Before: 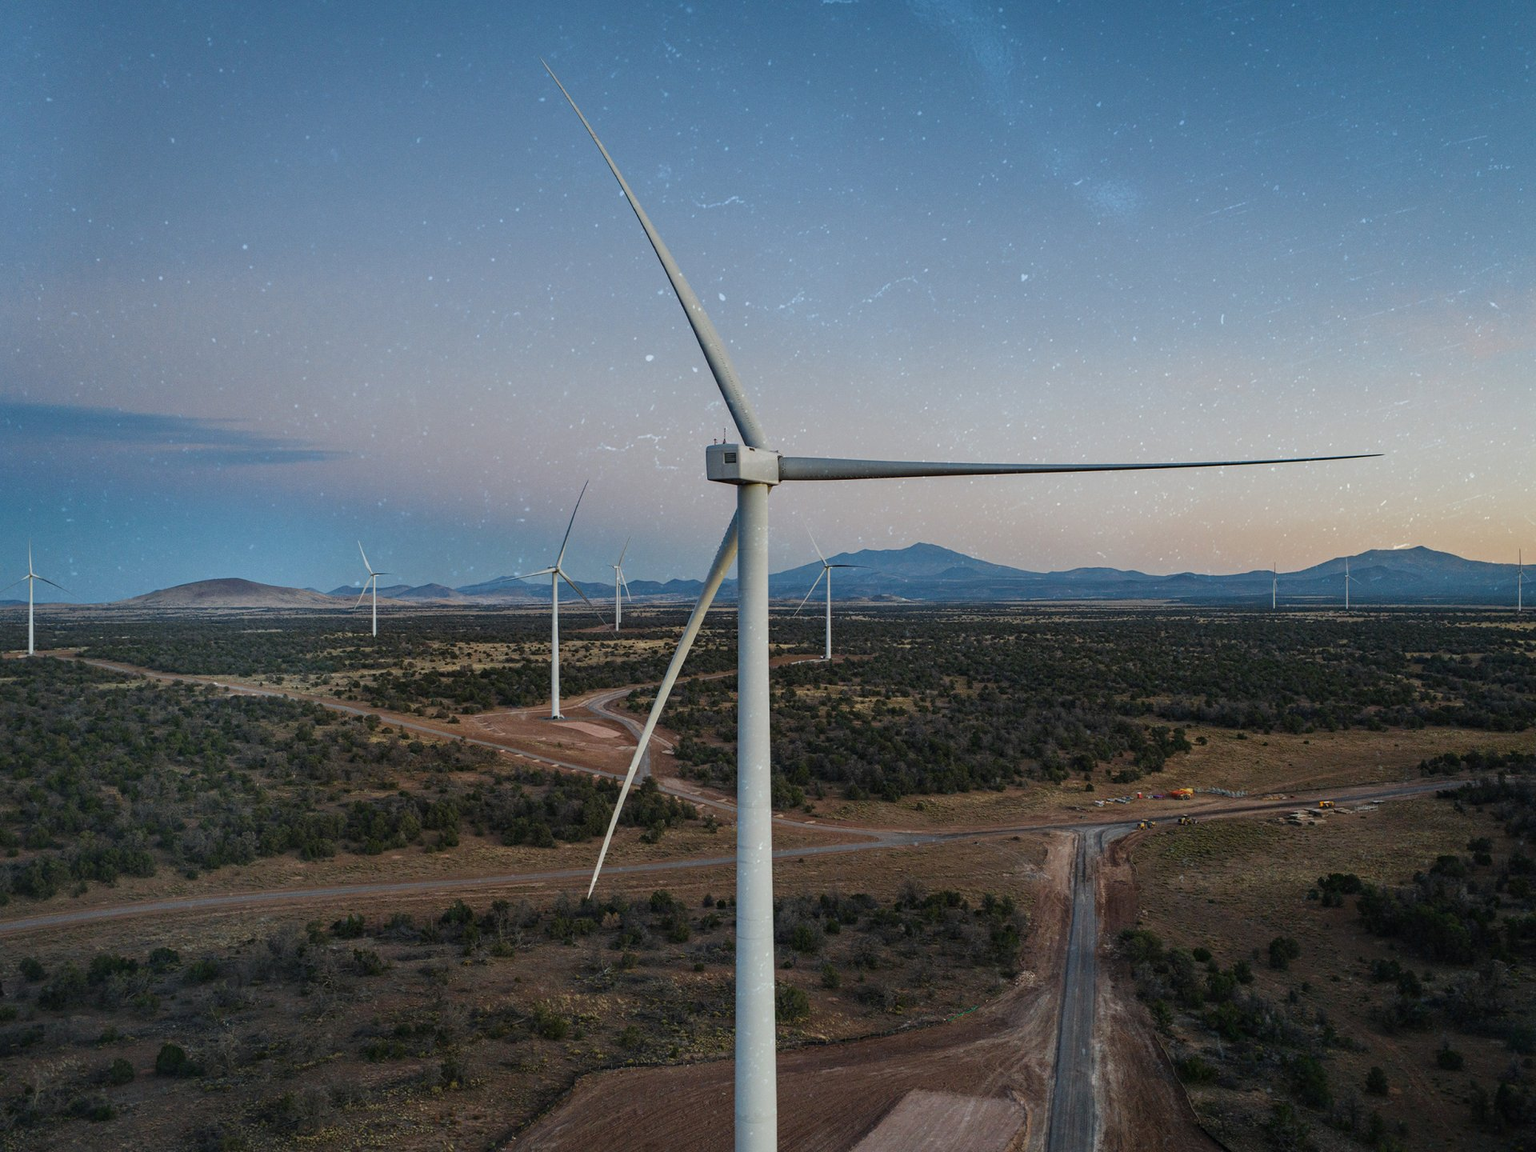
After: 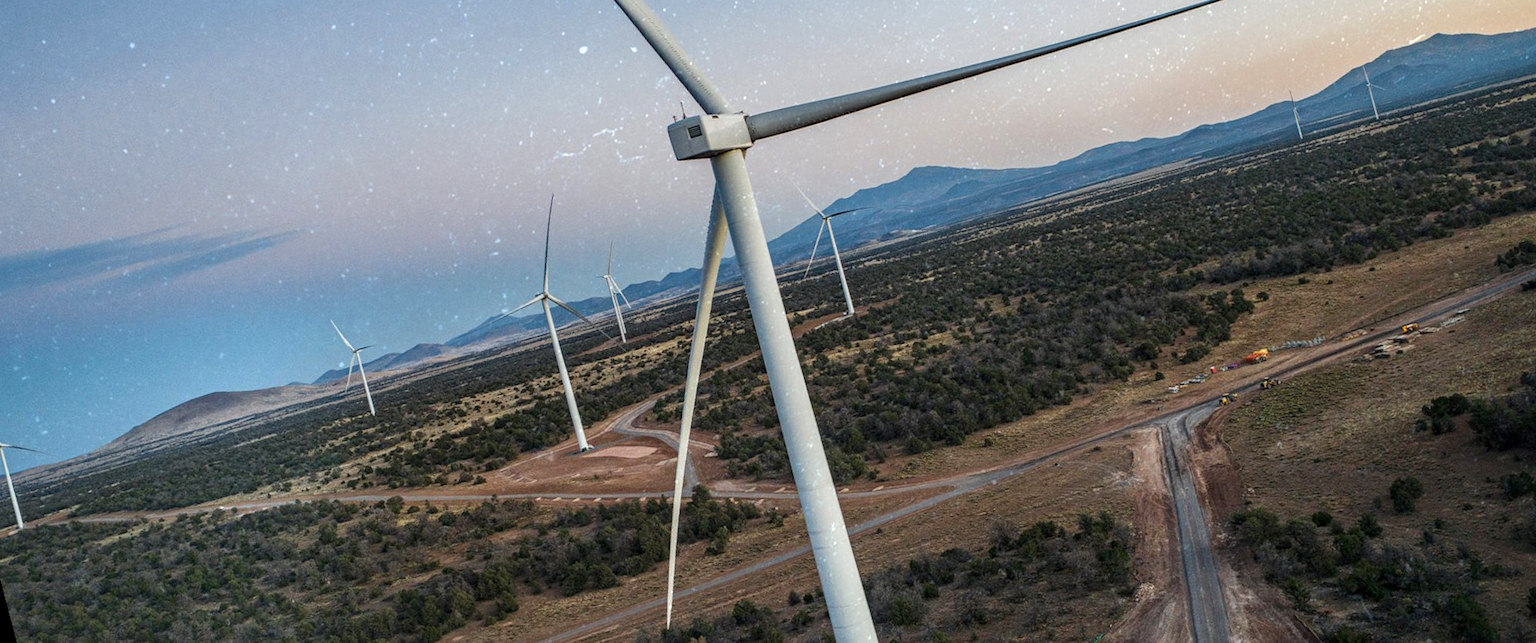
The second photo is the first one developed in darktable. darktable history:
crop and rotate: top 19.998%
exposure: black level correction 0, exposure 0.5 EV, compensate highlight preservation false
local contrast: on, module defaults
rotate and perspective: rotation -14.8°, crop left 0.1, crop right 0.903, crop top 0.25, crop bottom 0.748
